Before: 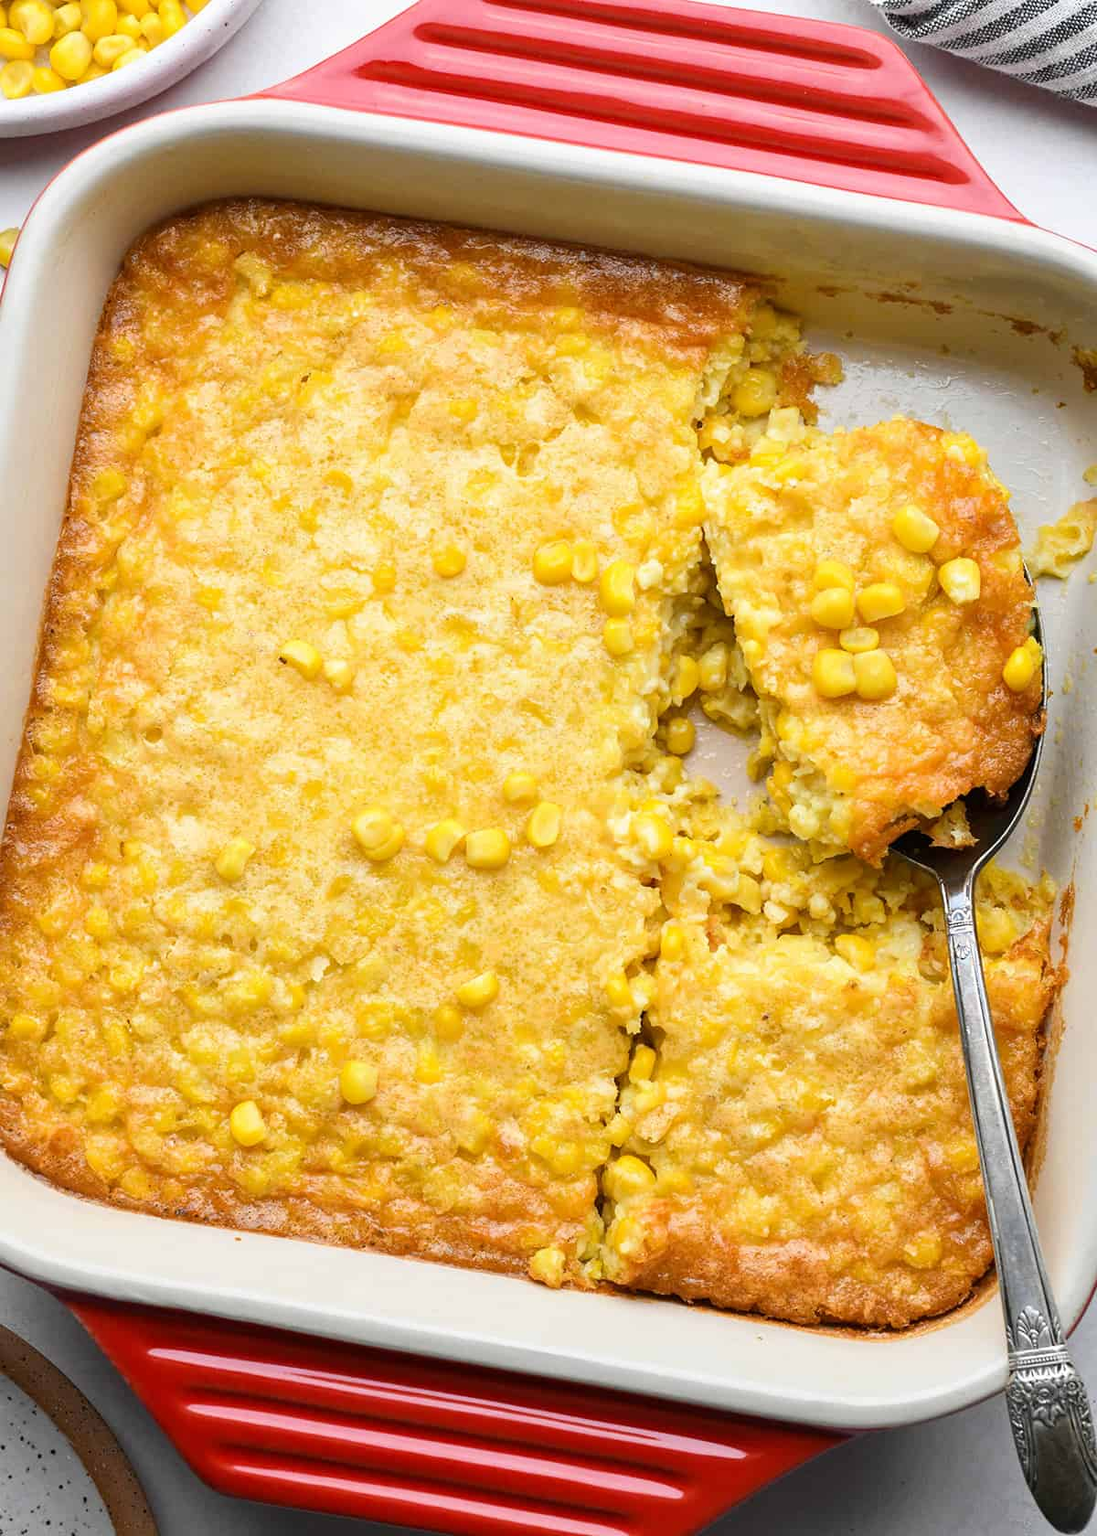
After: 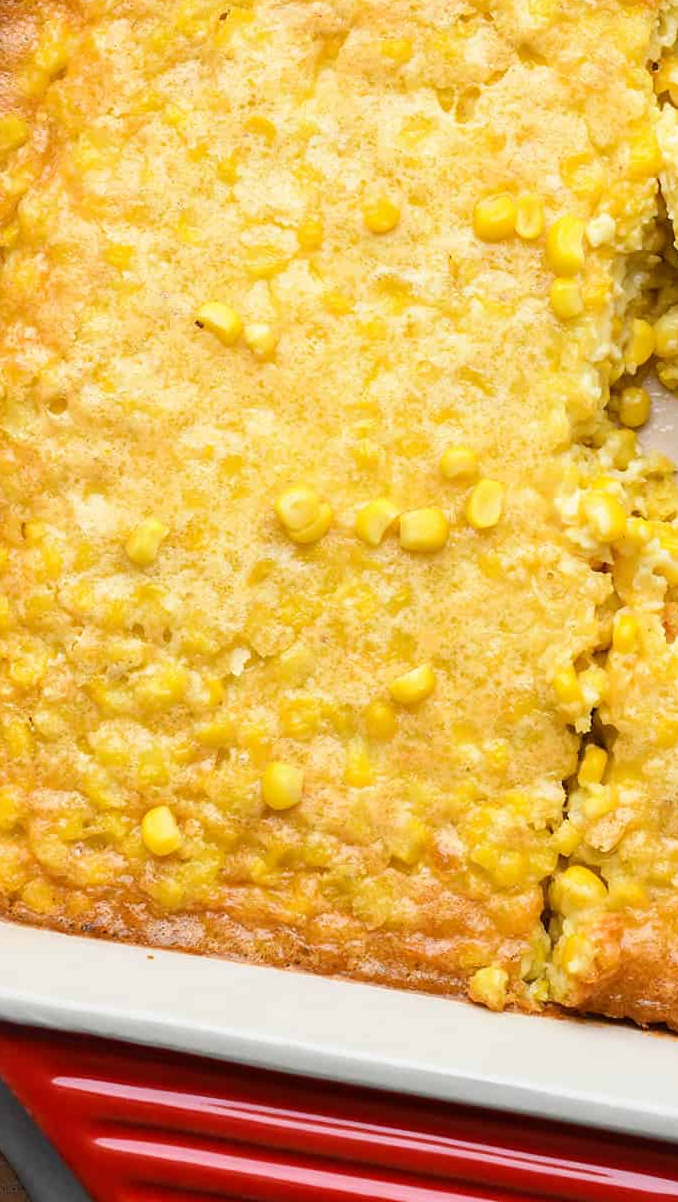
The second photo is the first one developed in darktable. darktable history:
crop: left 9.177%, top 23.699%, right 34.244%, bottom 4.698%
